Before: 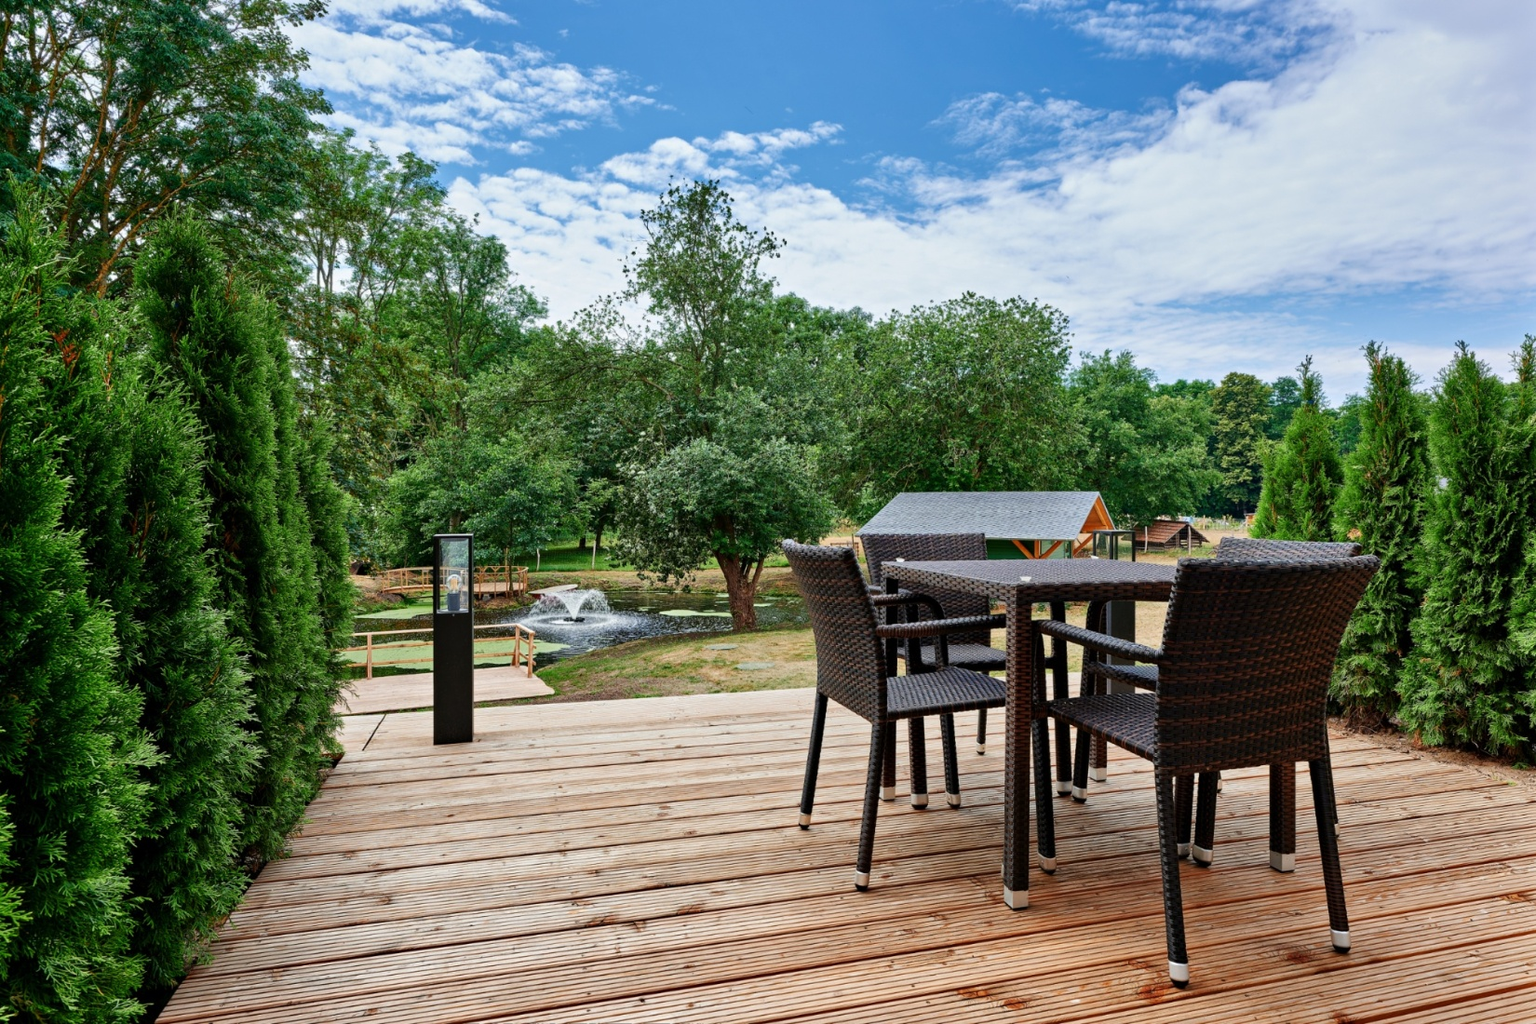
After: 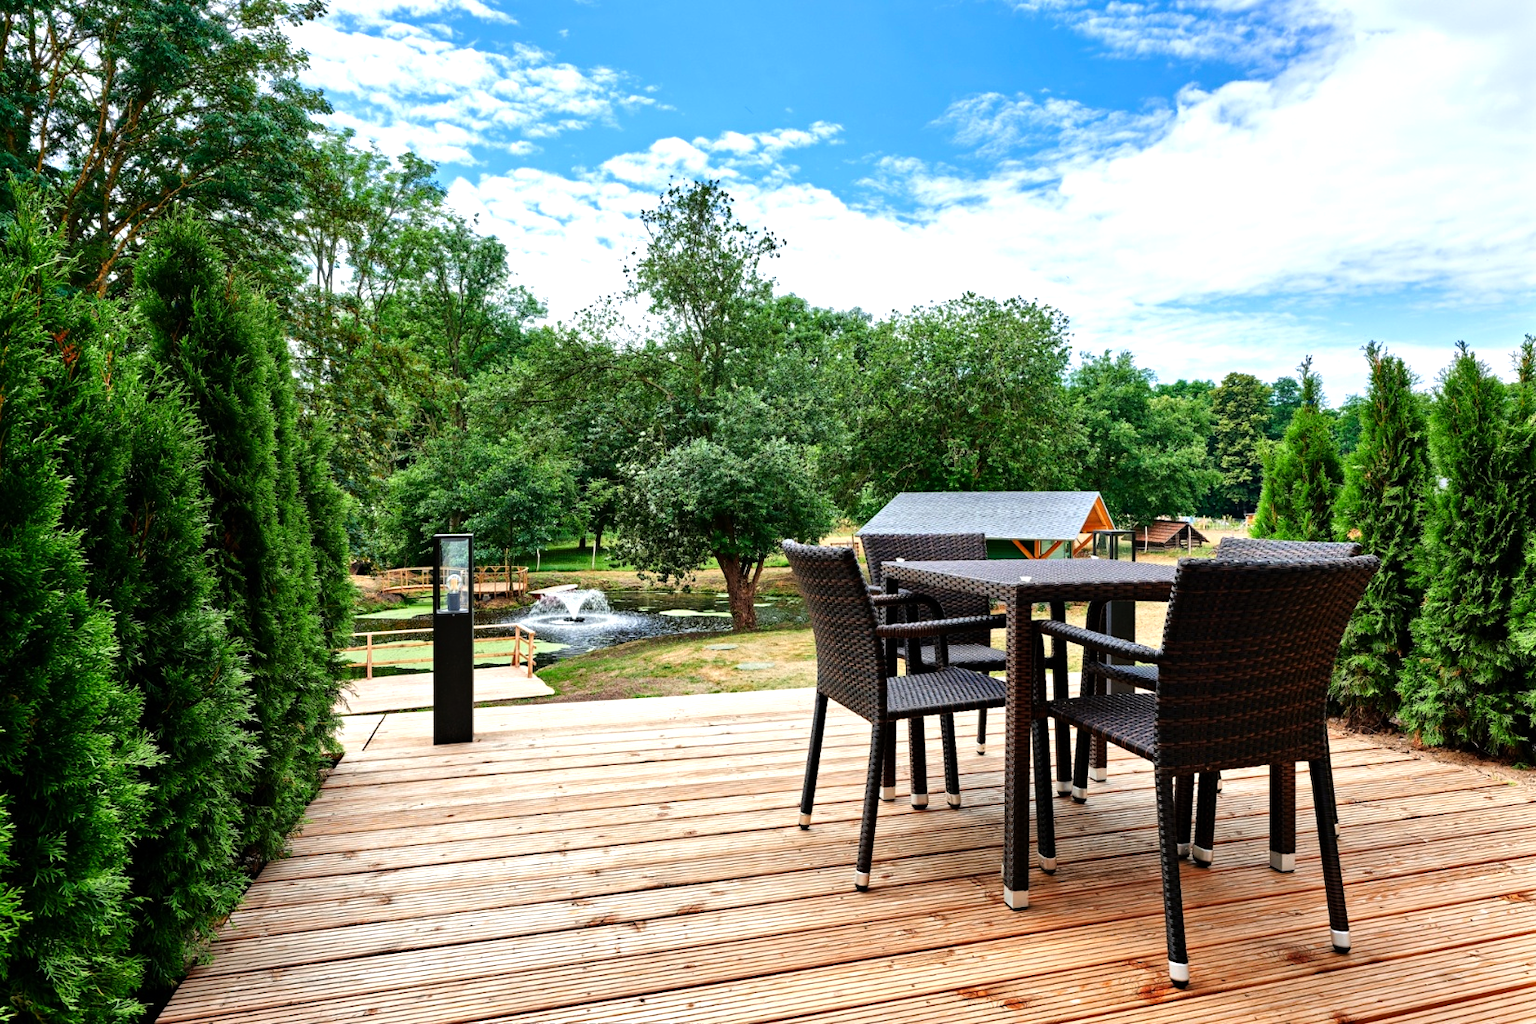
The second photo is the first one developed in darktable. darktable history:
contrast brightness saturation: saturation 0.102
tone equalizer: -8 EV -0.714 EV, -7 EV -0.666 EV, -6 EV -0.617 EV, -5 EV -0.409 EV, -3 EV 0.373 EV, -2 EV 0.6 EV, -1 EV 0.7 EV, +0 EV 0.748 EV, mask exposure compensation -0.504 EV
